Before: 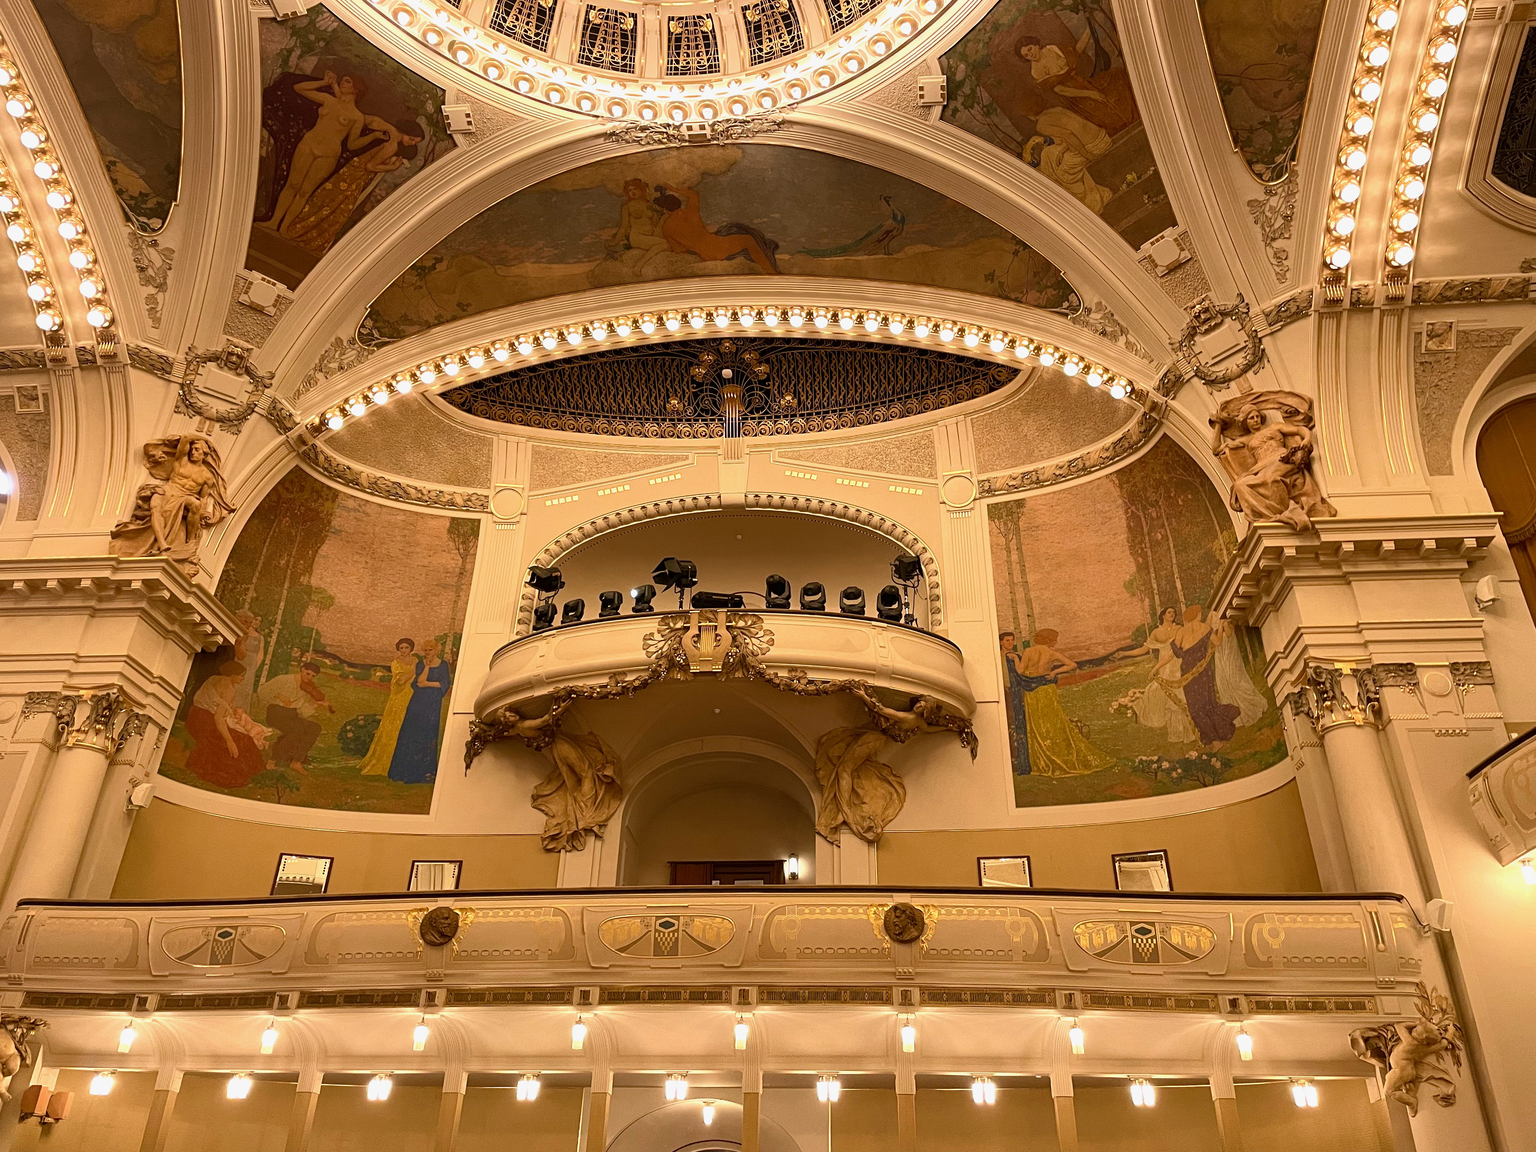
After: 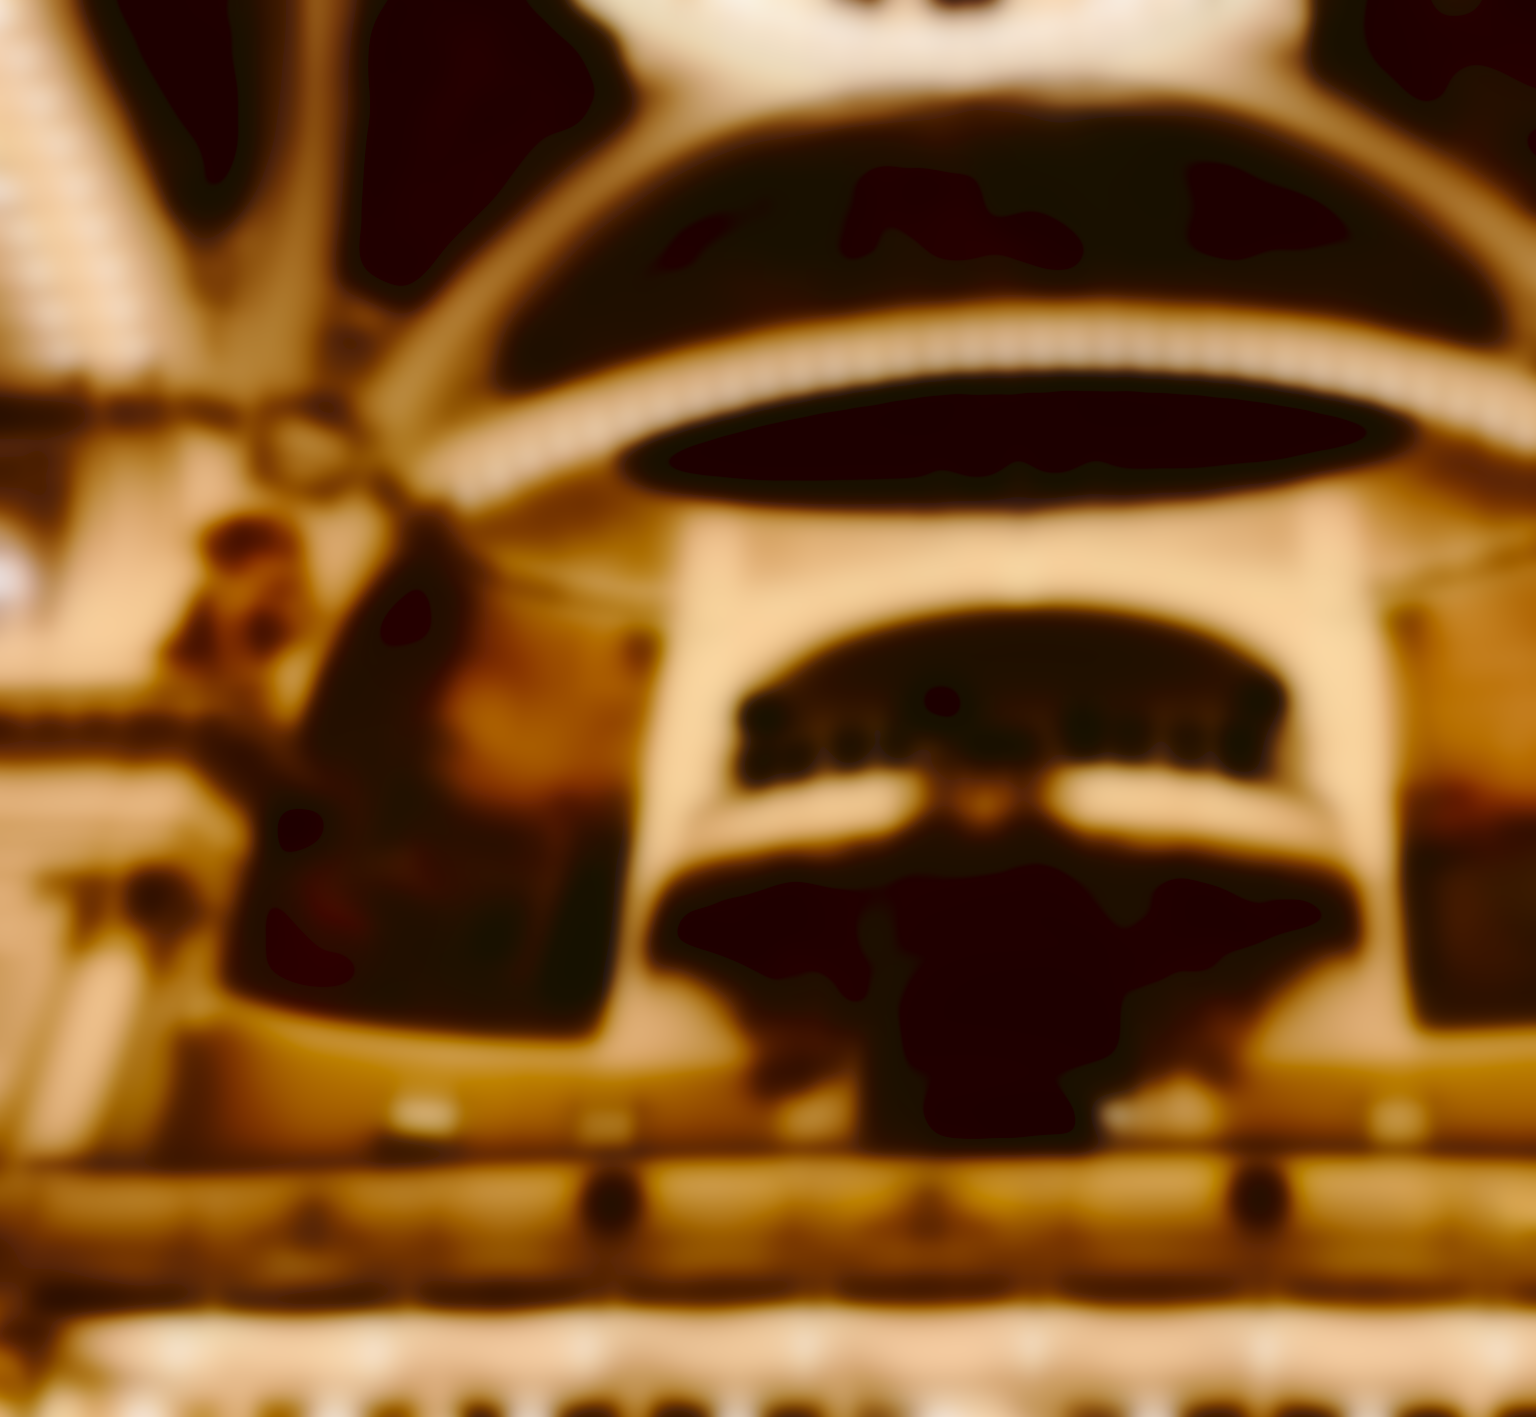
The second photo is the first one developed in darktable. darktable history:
lowpass: radius 31.92, contrast 1.72, brightness -0.98, saturation 0.94
white balance: red 0.98, blue 1.034
tone curve: curves: ch0 [(0, 0) (0.003, 0.047) (0.011, 0.05) (0.025, 0.053) (0.044, 0.057) (0.069, 0.062) (0.1, 0.084) (0.136, 0.115) (0.177, 0.159) (0.224, 0.216) (0.277, 0.289) (0.335, 0.382) (0.399, 0.474) (0.468, 0.561) (0.543, 0.636) (0.623, 0.705) (0.709, 0.778) (0.801, 0.847) (0.898, 0.916) (1, 1)], preserve colors none
crop: top 5.803%, right 27.864%, bottom 5.804%
